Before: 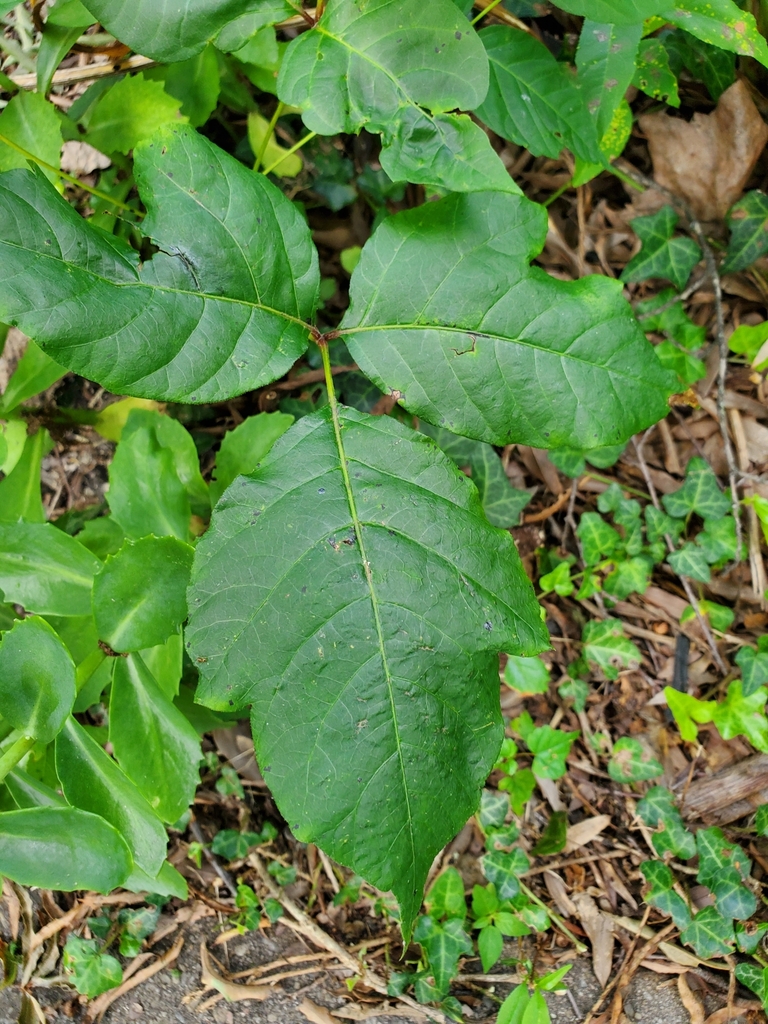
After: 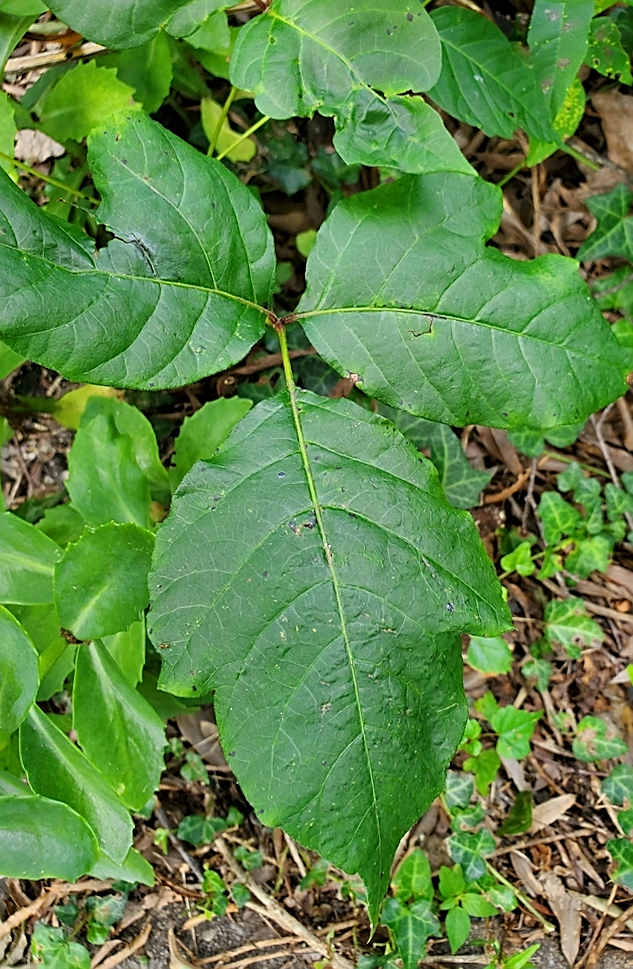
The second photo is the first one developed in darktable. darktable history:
sharpen: amount 0.75
crop and rotate: angle 1°, left 4.281%, top 0.642%, right 11.383%, bottom 2.486%
